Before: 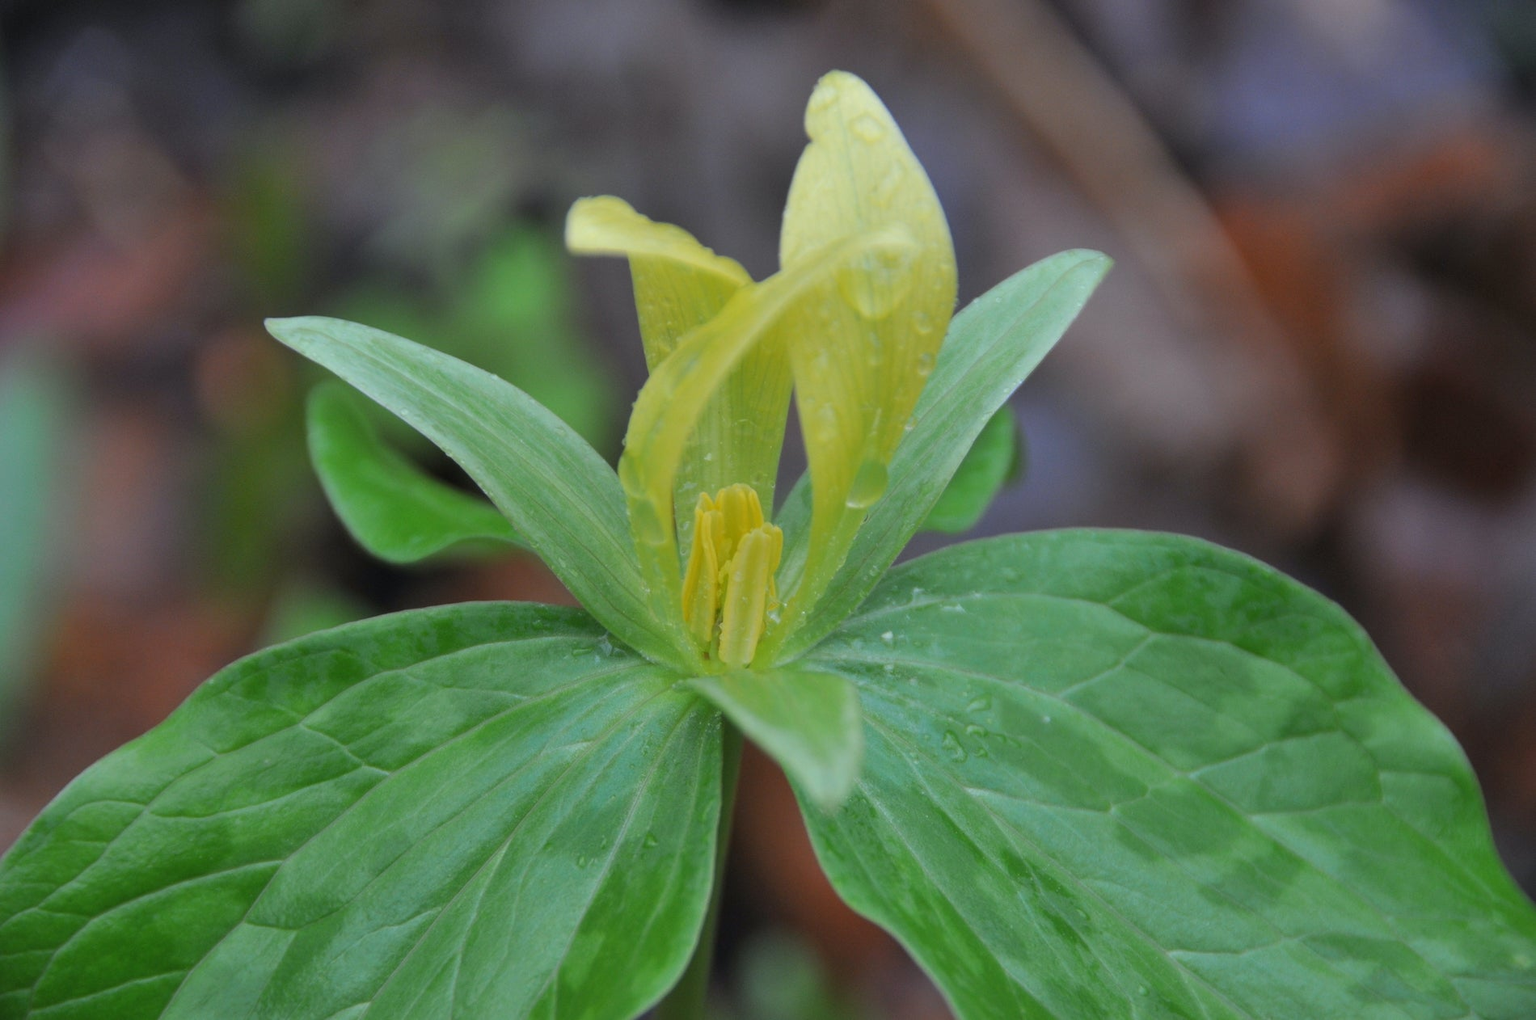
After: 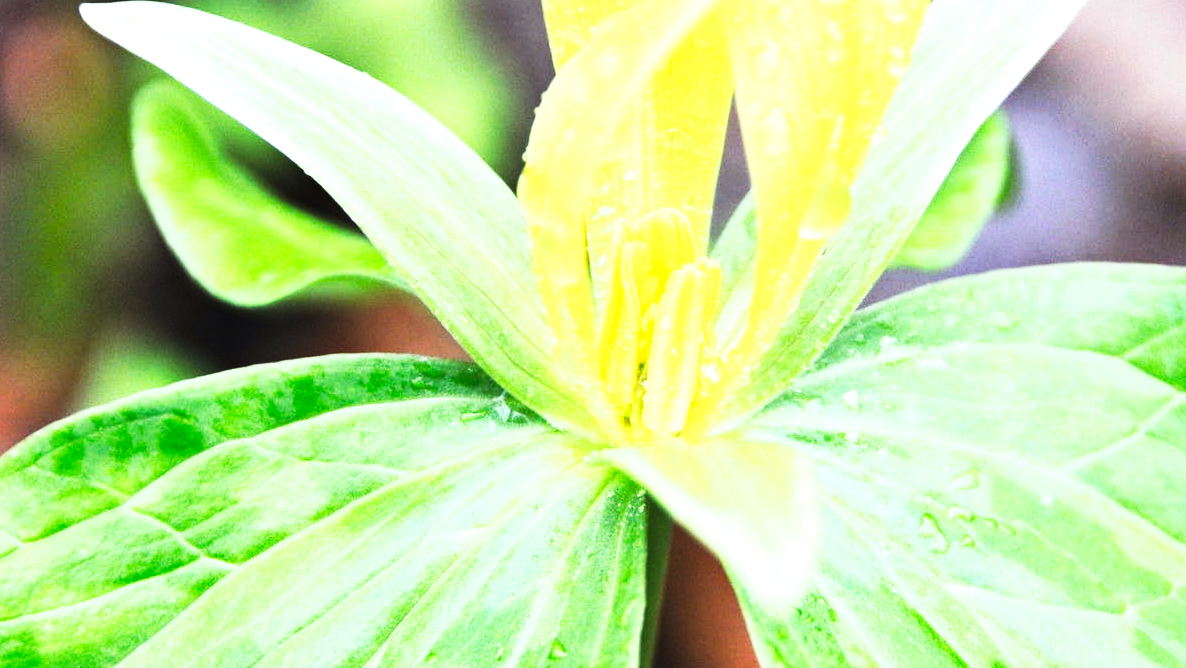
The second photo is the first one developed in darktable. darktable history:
crop: left 13.014%, top 30.908%, right 24.532%, bottom 16.092%
exposure: black level correction 0, exposure 1.101 EV, compensate highlight preservation false
tone curve: curves: ch0 [(0, 0.013) (0.198, 0.175) (0.512, 0.582) (0.625, 0.754) (0.81, 0.934) (1, 1)], preserve colors none
color correction: highlights a* -2.65, highlights b* 2.3
tone equalizer: -8 EV -1.09 EV, -7 EV -1.05 EV, -6 EV -0.876 EV, -5 EV -0.589 EV, -3 EV 0.547 EV, -2 EV 0.868 EV, -1 EV 0.988 EV, +0 EV 1.06 EV, edges refinement/feathering 500, mask exposure compensation -1.57 EV, preserve details no
haze removal: compatibility mode true, adaptive false
